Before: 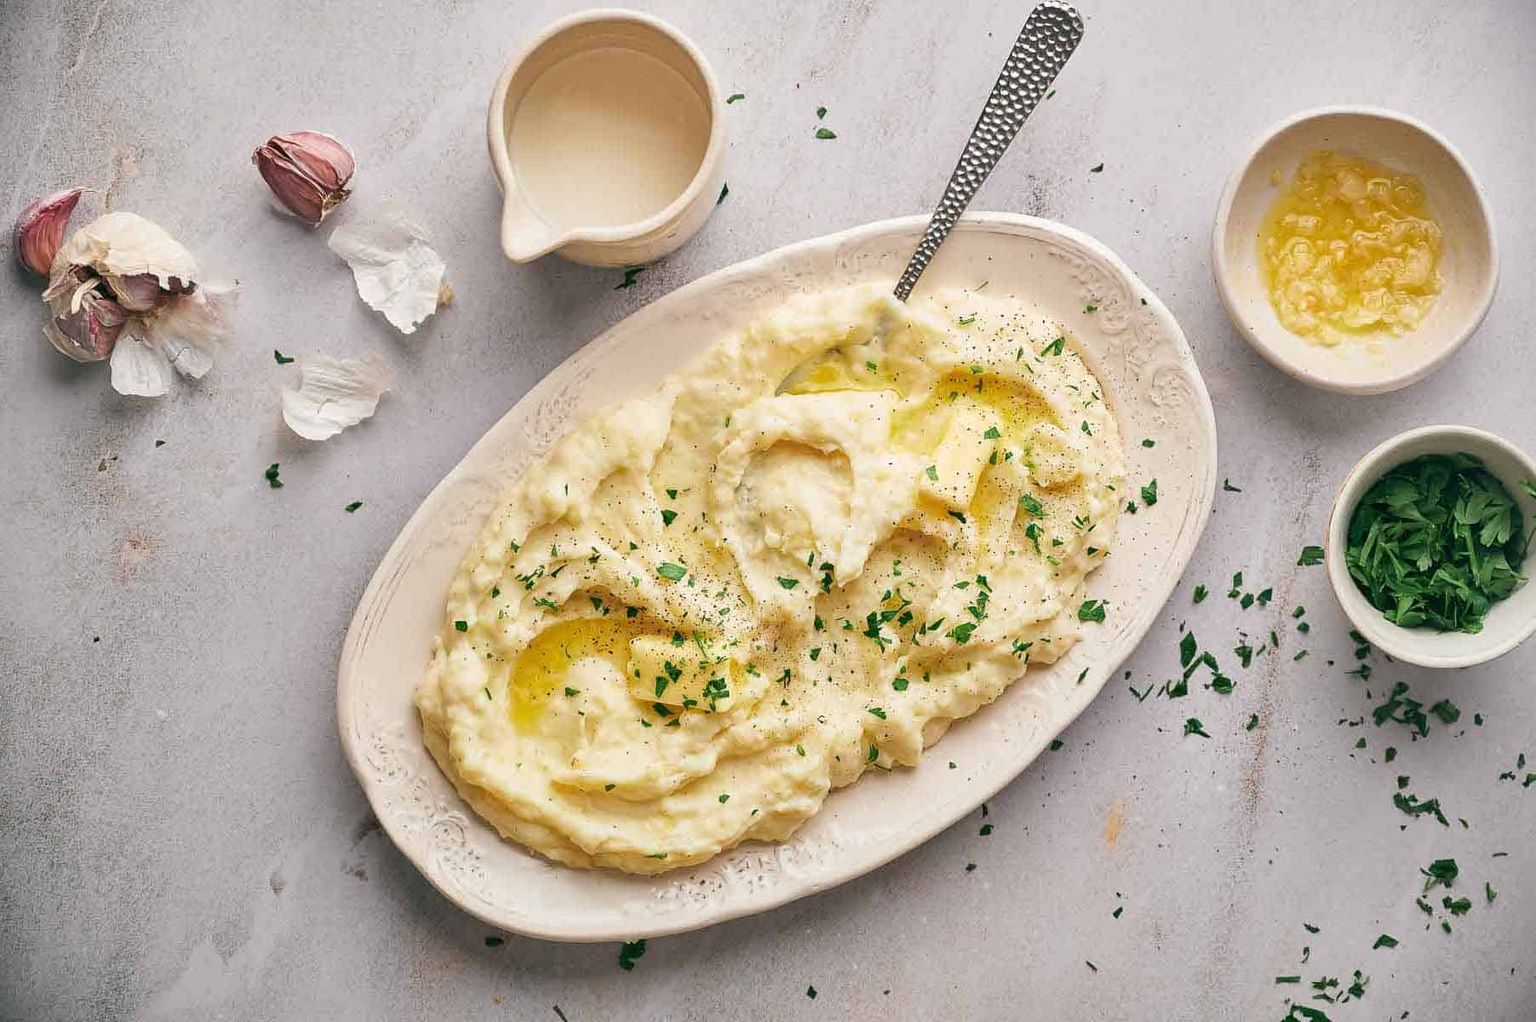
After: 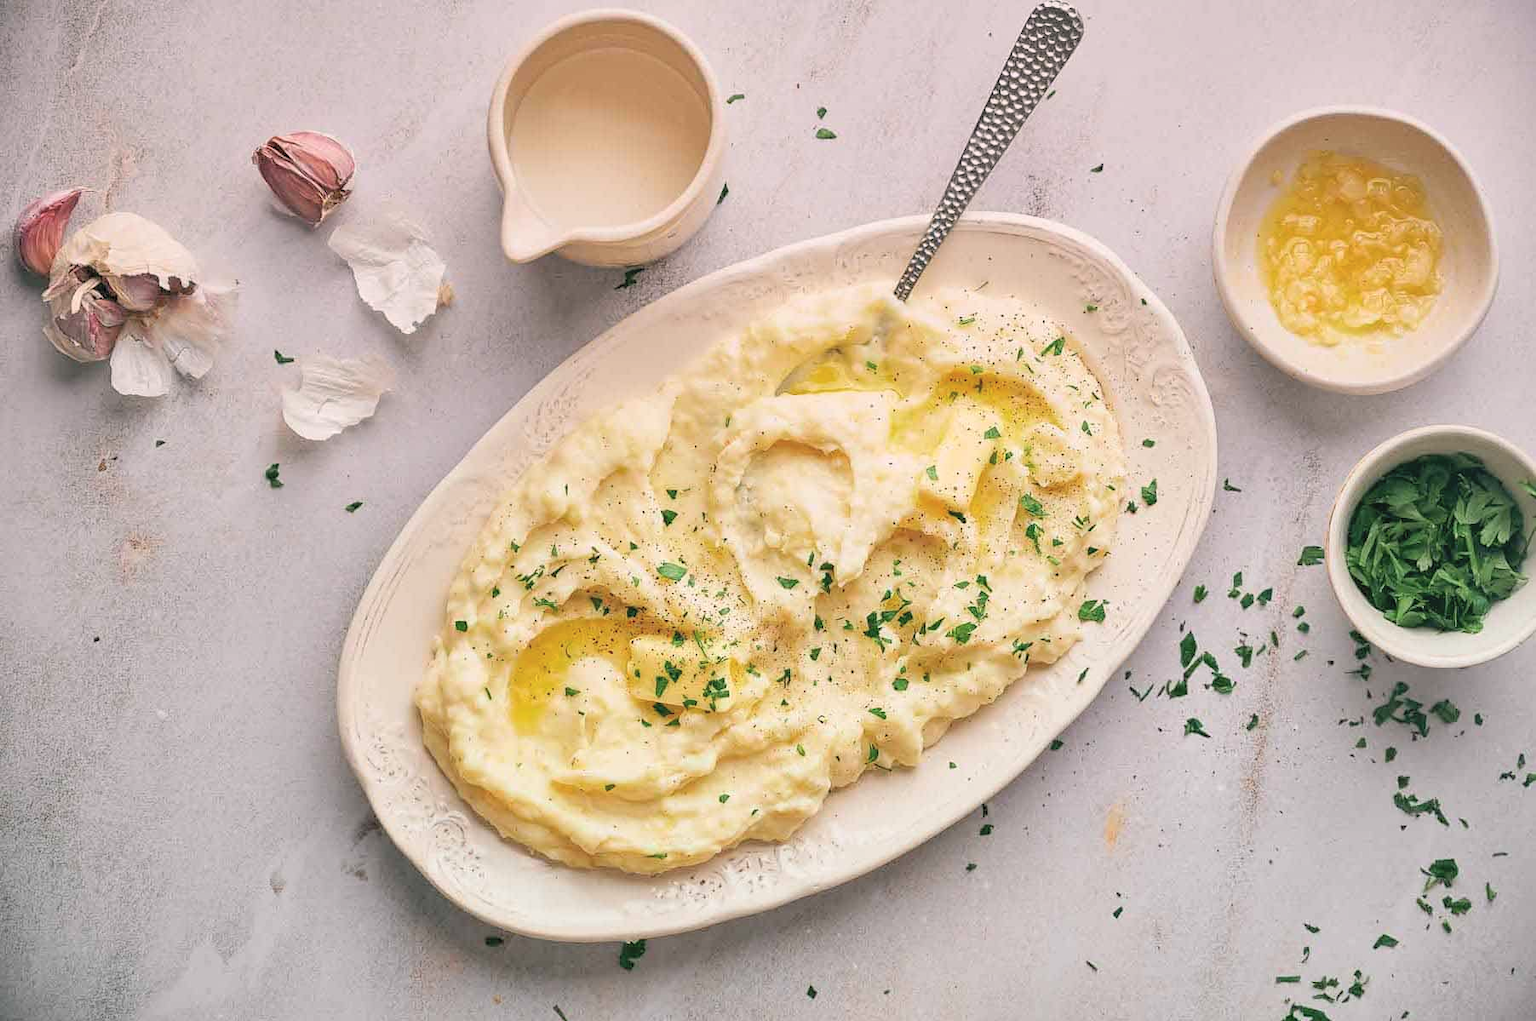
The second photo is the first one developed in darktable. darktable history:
contrast brightness saturation: brightness 0.15
graduated density: density 0.38 EV, hardness 21%, rotation -6.11°, saturation 32%
